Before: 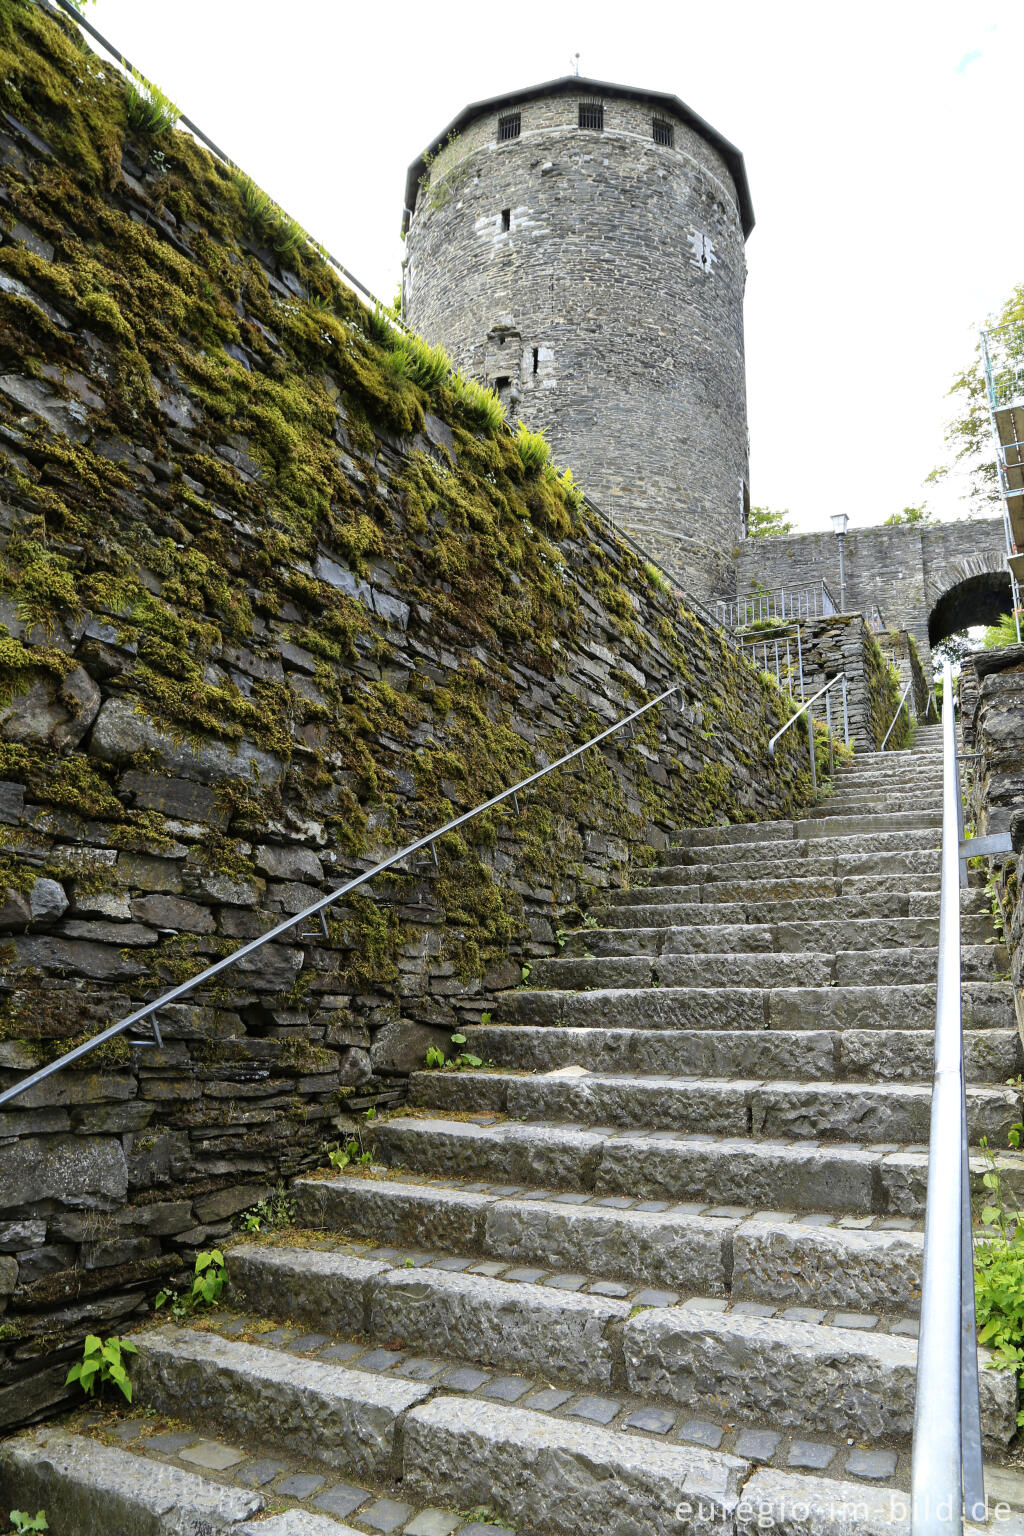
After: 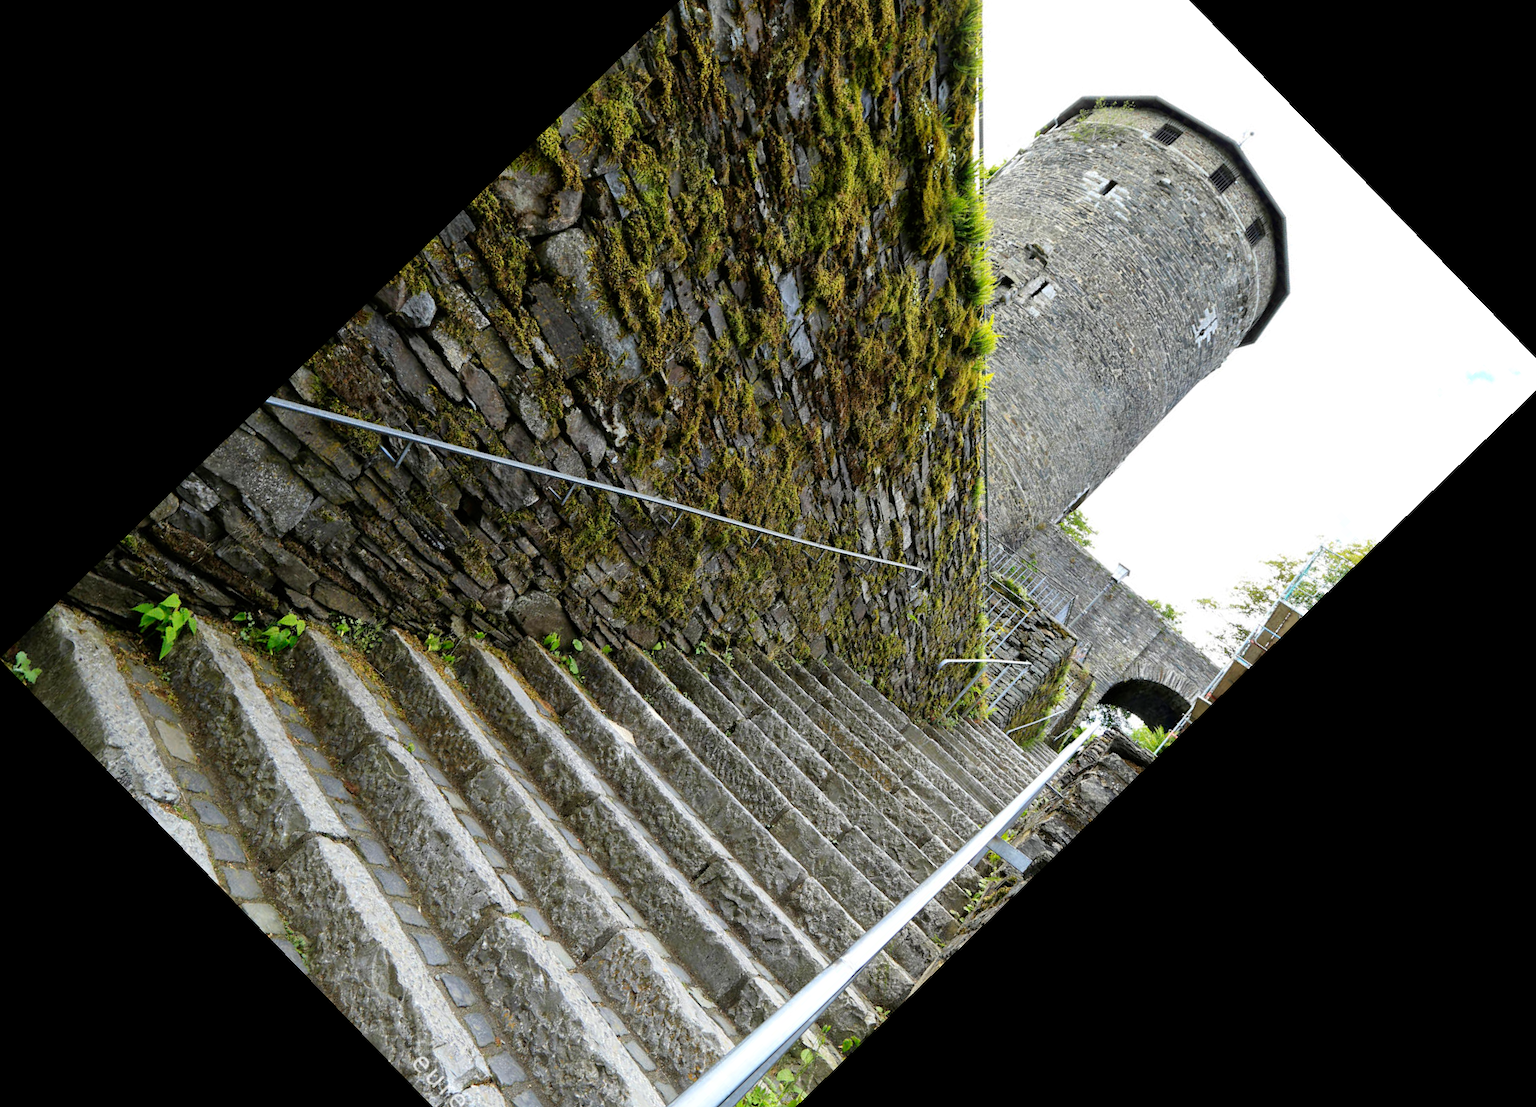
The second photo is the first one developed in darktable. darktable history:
crop and rotate: angle -45.94°, top 16.487%, right 0.94%, bottom 11.665%
